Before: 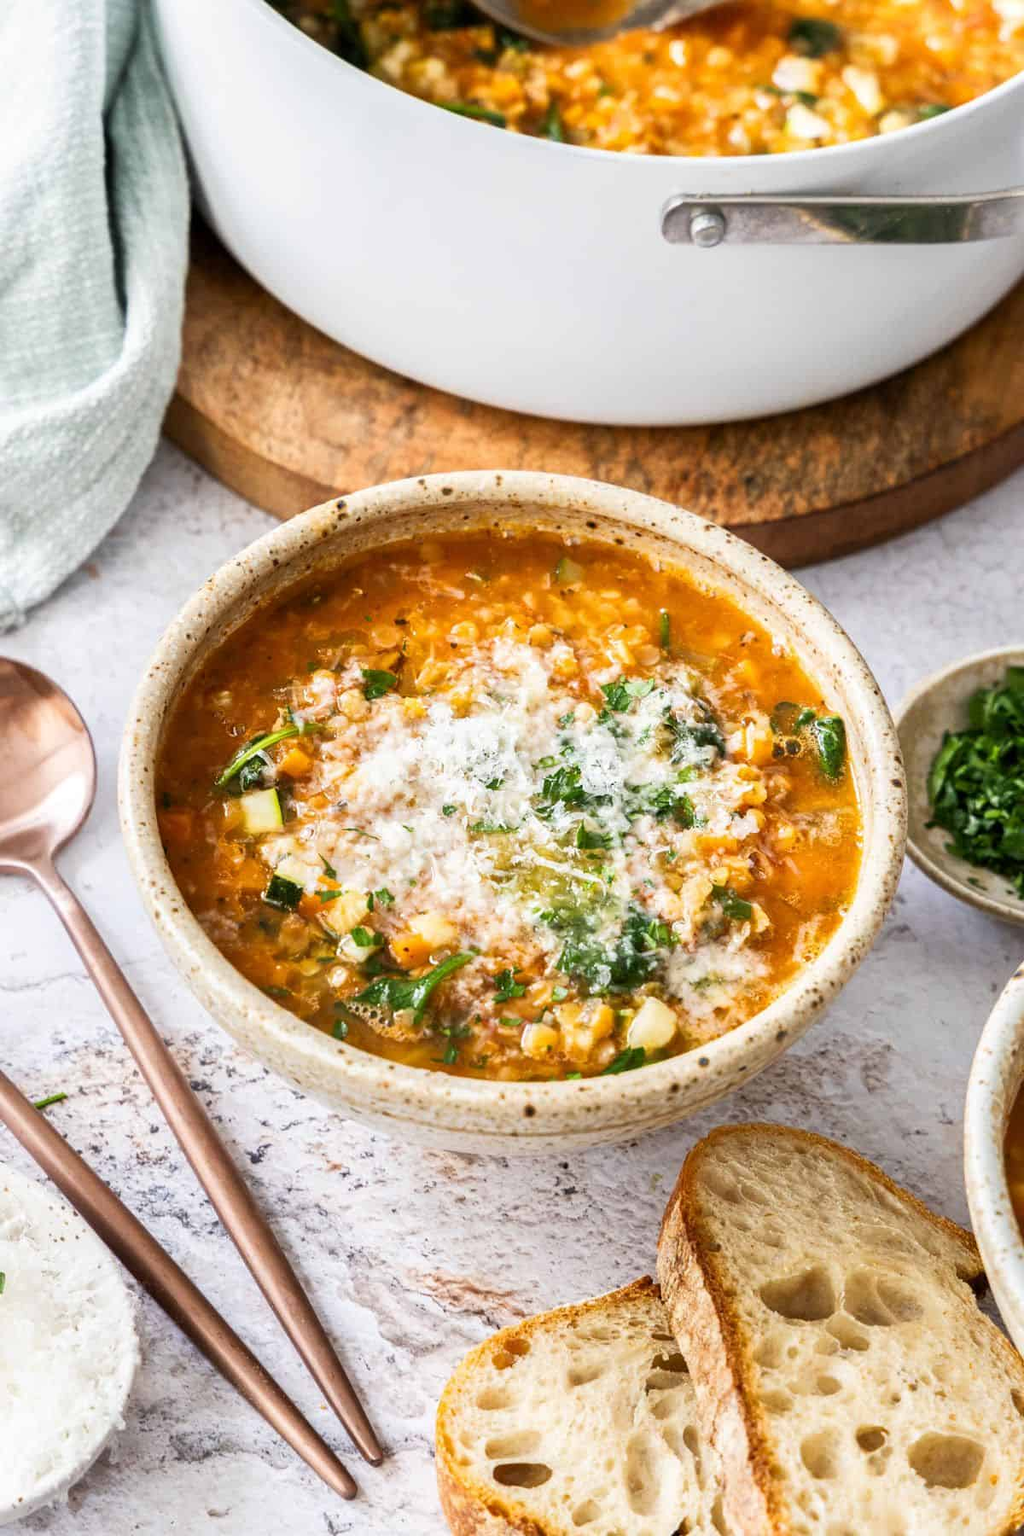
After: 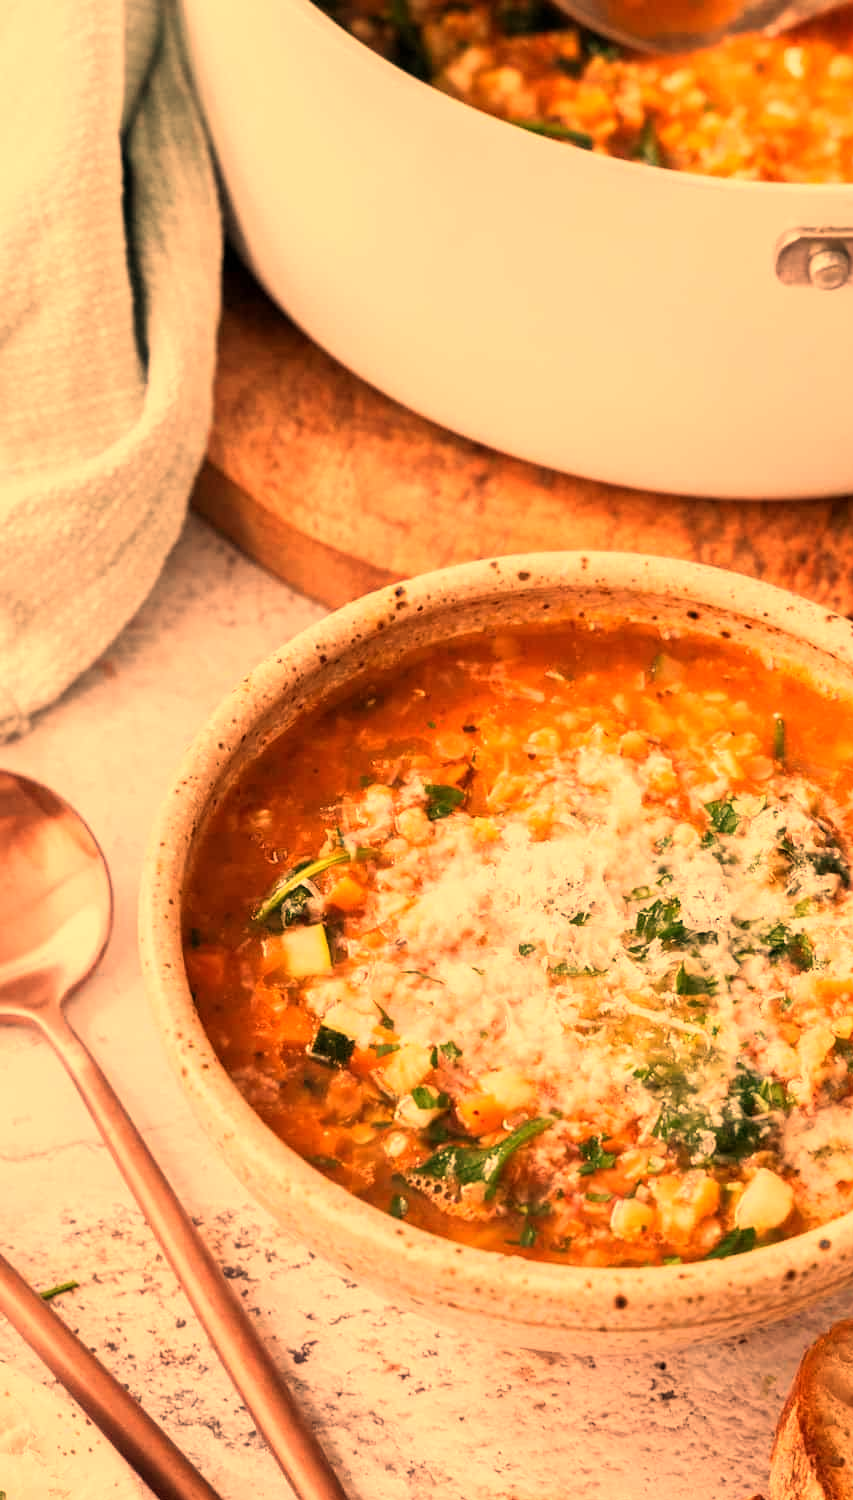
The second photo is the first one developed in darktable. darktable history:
crop: right 28.885%, bottom 16.626%
exposure: exposure -0.242 EV, compensate highlight preservation false
white balance: red 1.467, blue 0.684
